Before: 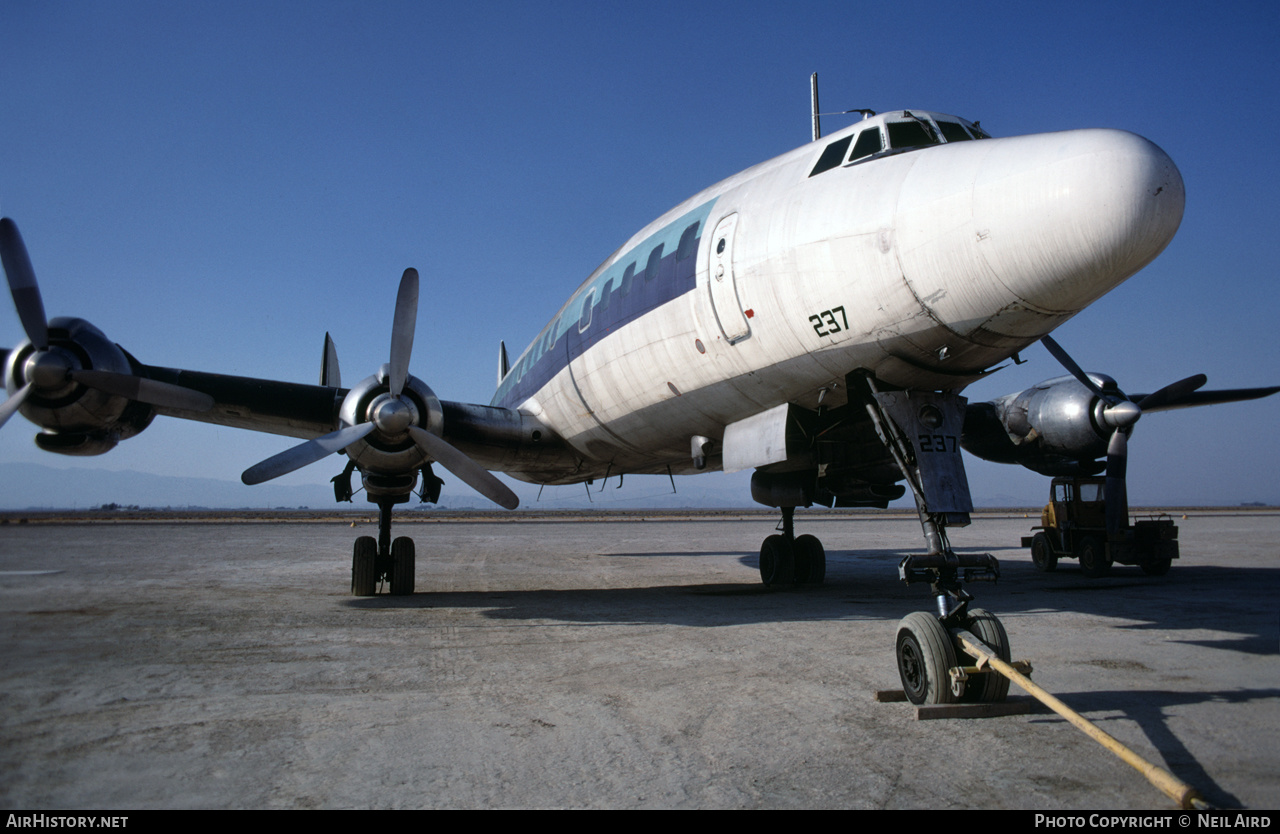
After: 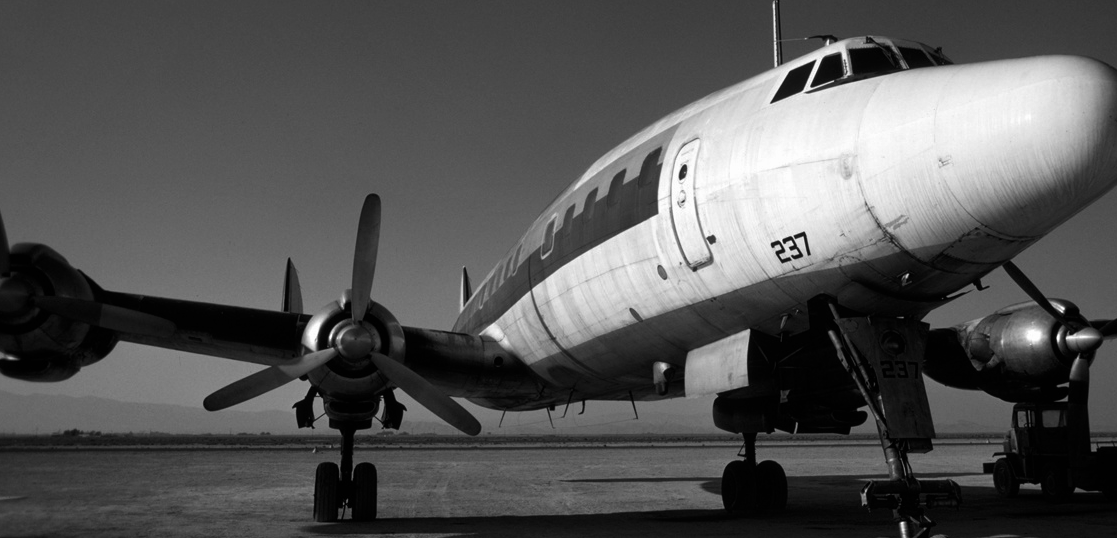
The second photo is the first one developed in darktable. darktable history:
monochrome: on, module defaults
crop: left 3.015%, top 8.969%, right 9.647%, bottom 26.457%
contrast brightness saturation: brightness -0.2, saturation 0.08
